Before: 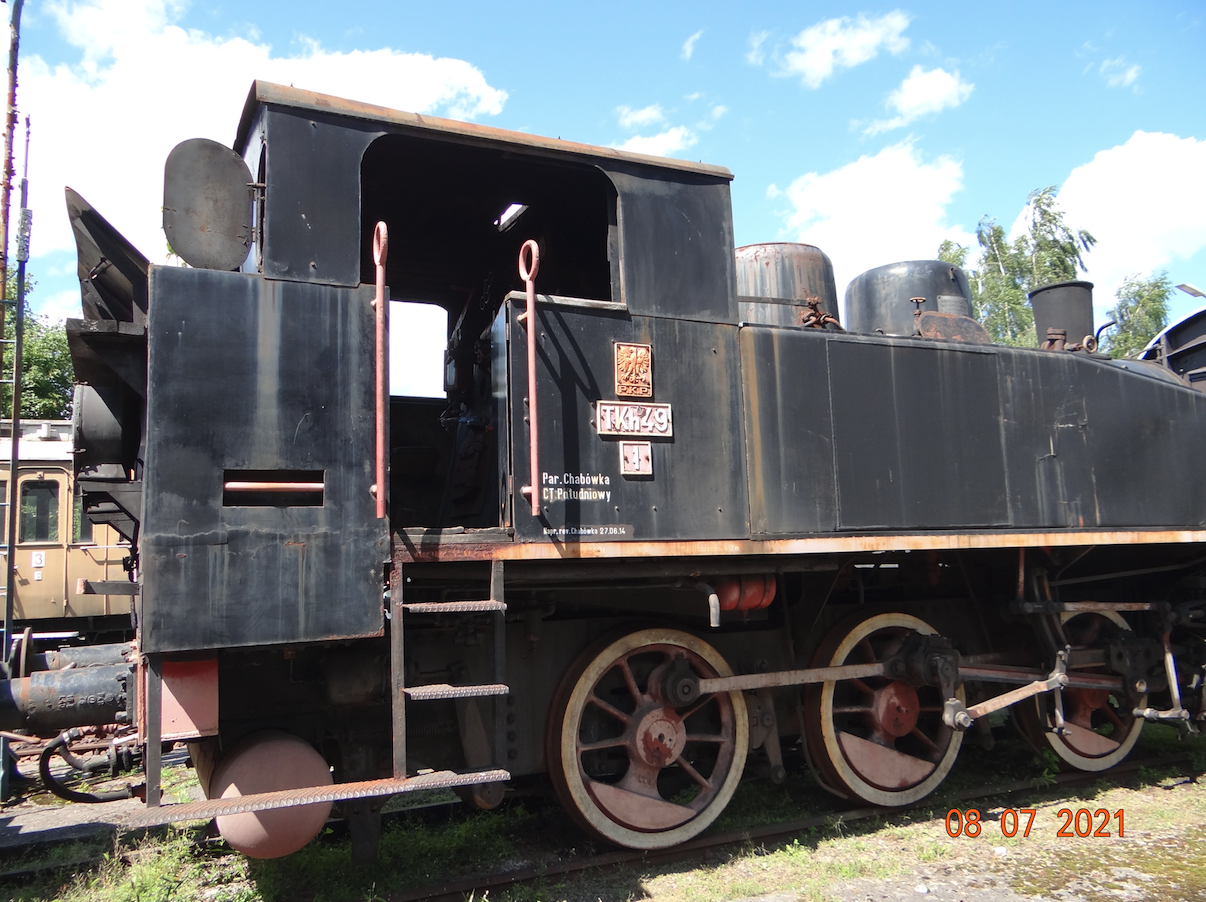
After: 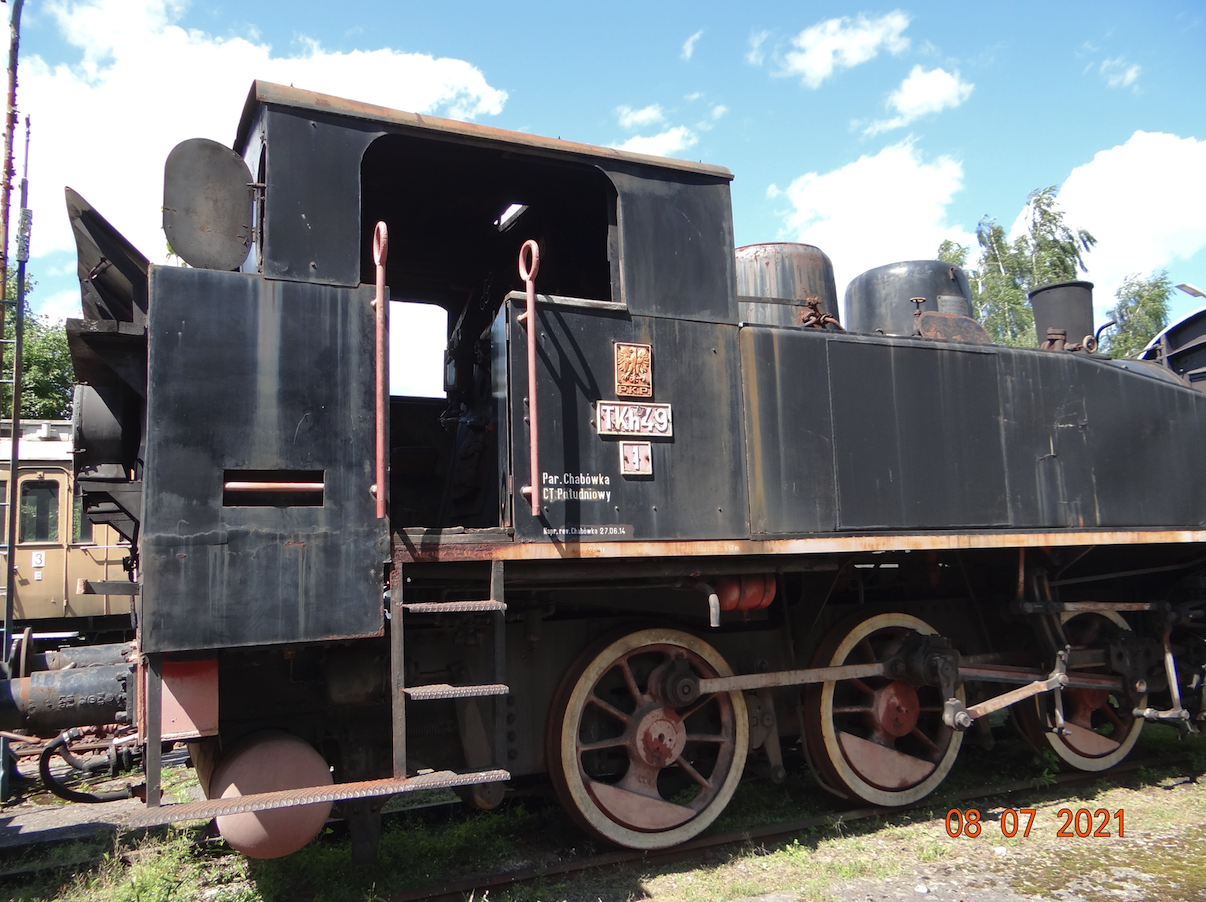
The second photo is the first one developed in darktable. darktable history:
base curve: curves: ch0 [(0, 0) (0.74, 0.67) (1, 1)]
